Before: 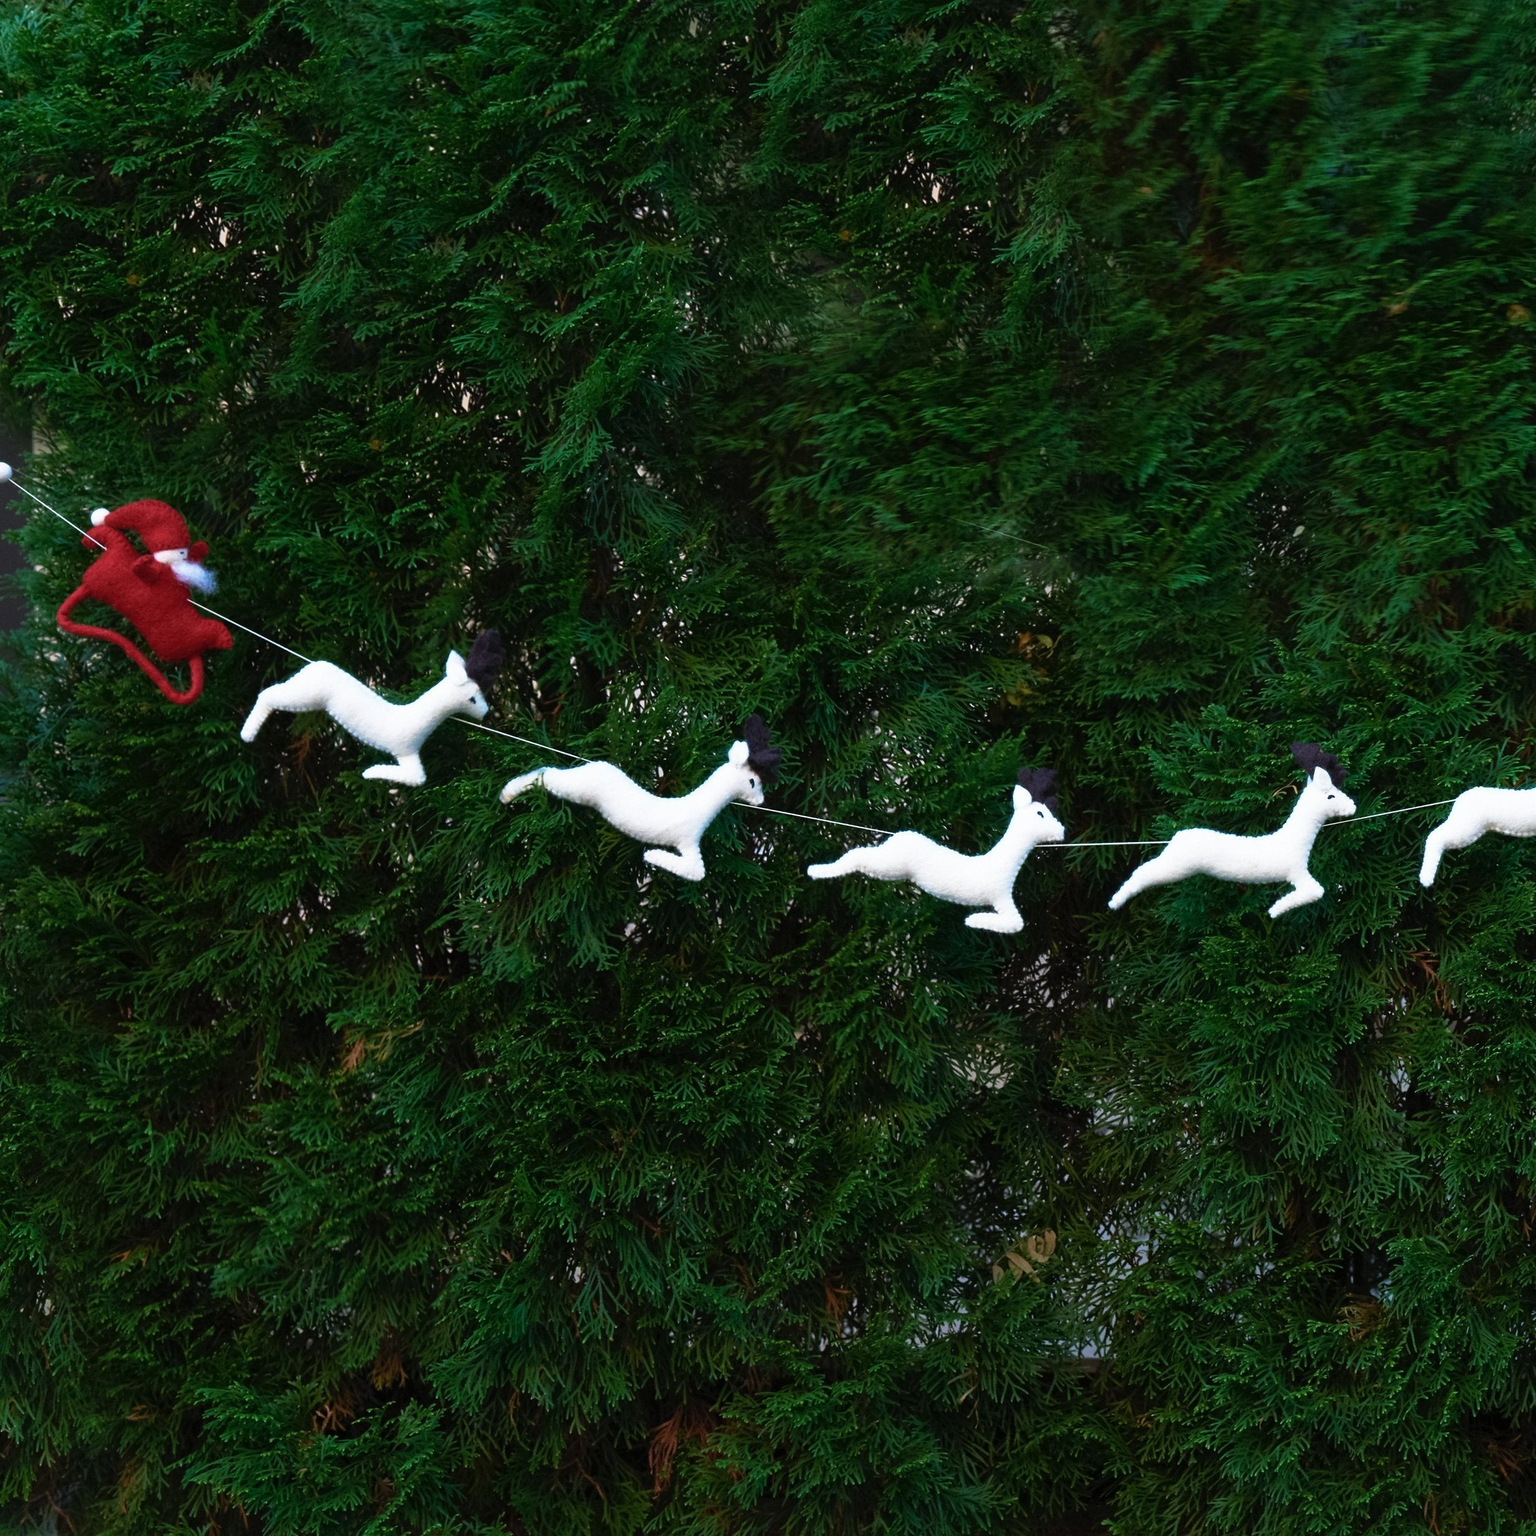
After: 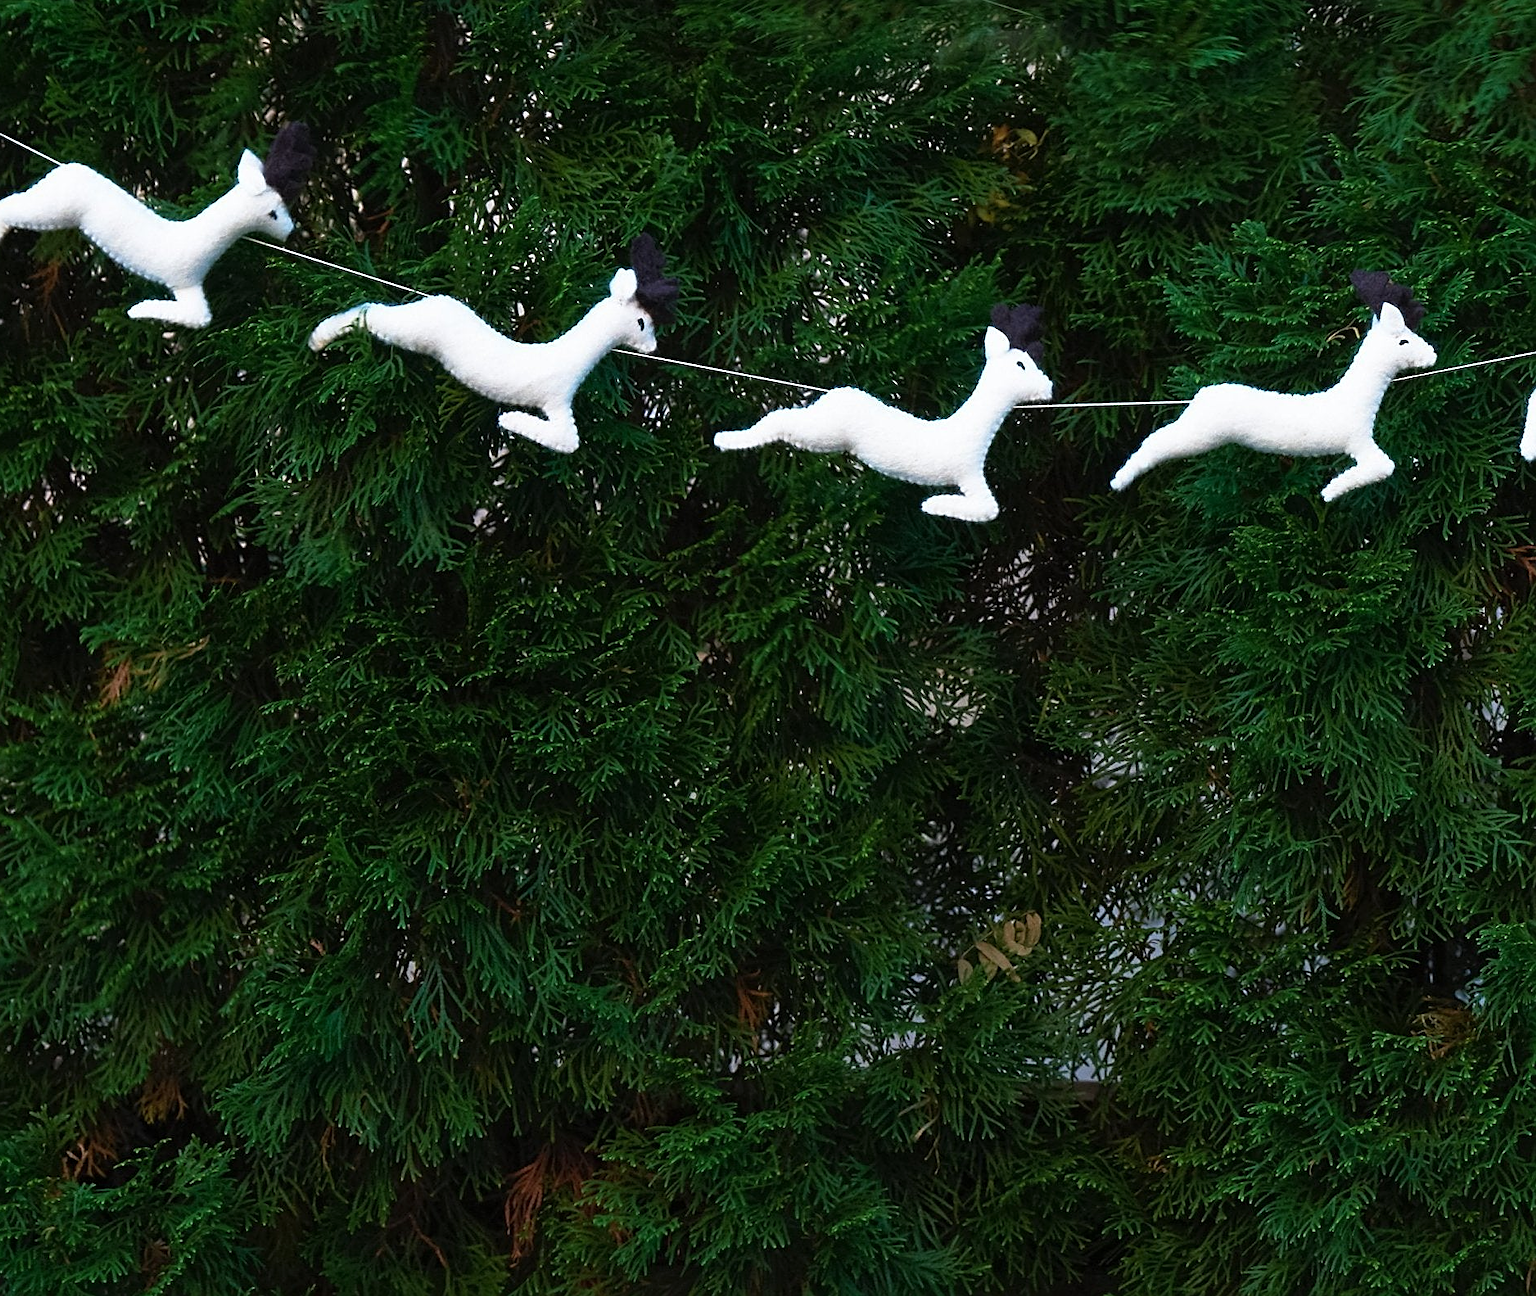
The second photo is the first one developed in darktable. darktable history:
sharpen: on, module defaults
crop and rotate: left 17.318%, top 34.969%, right 6.735%, bottom 0.936%
